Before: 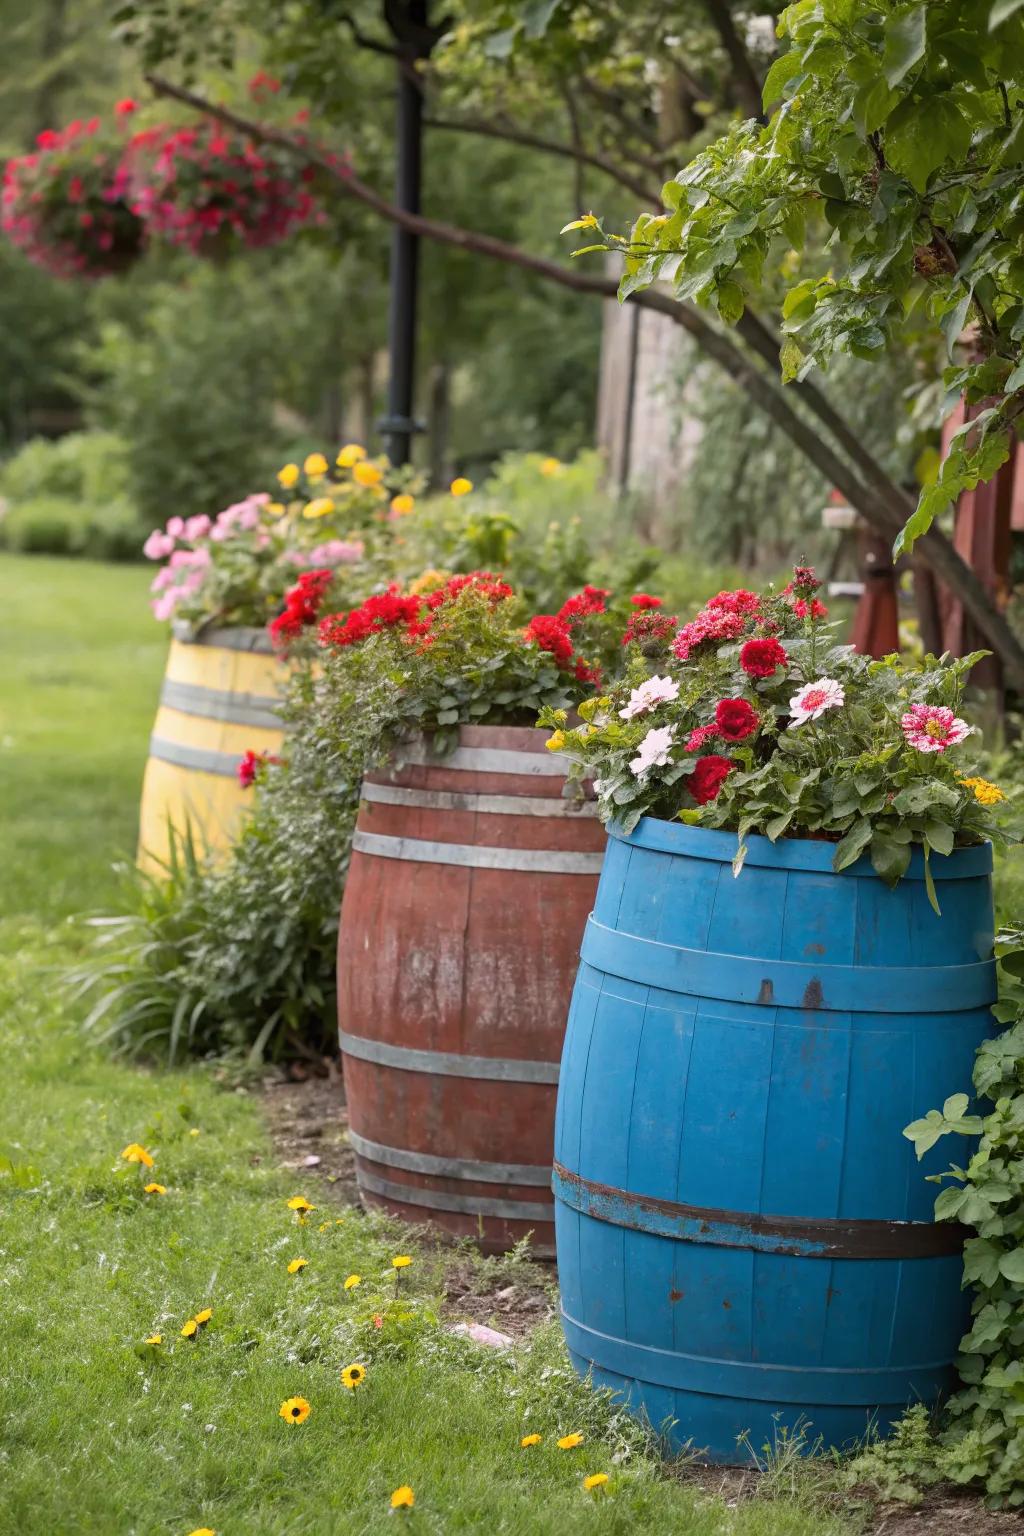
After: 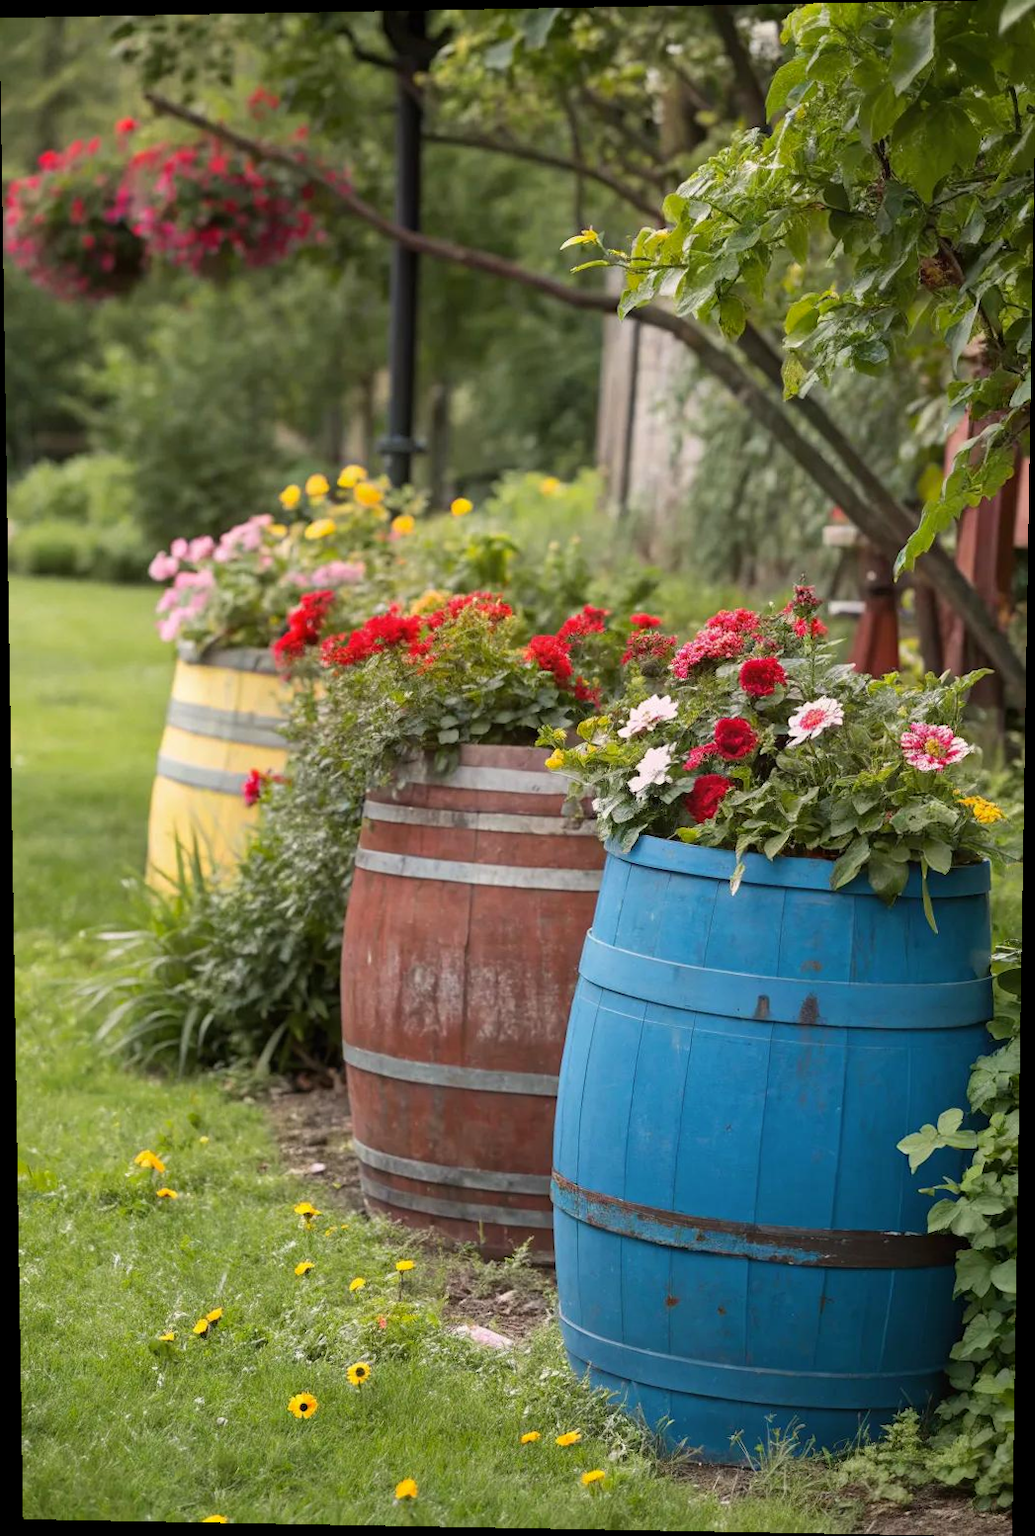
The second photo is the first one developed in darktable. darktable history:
color correction: highlights b* 3
rotate and perspective: lens shift (vertical) 0.048, lens shift (horizontal) -0.024, automatic cropping off
